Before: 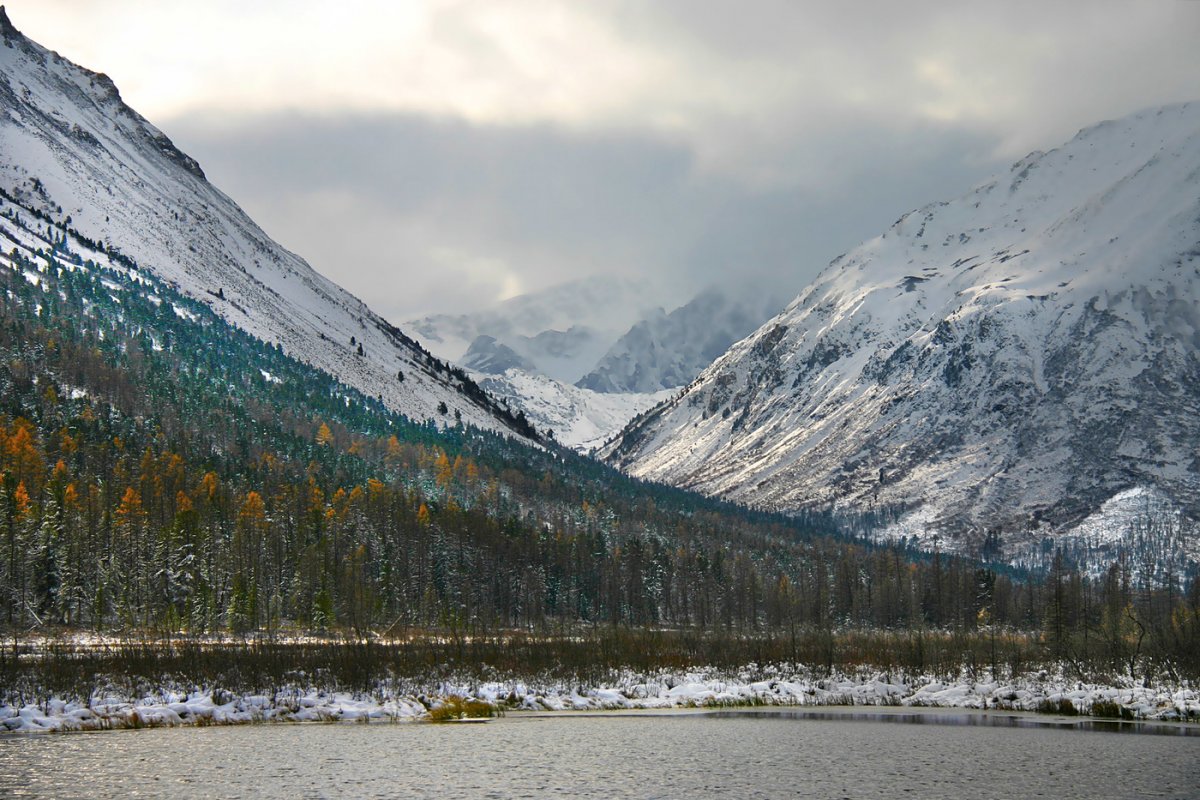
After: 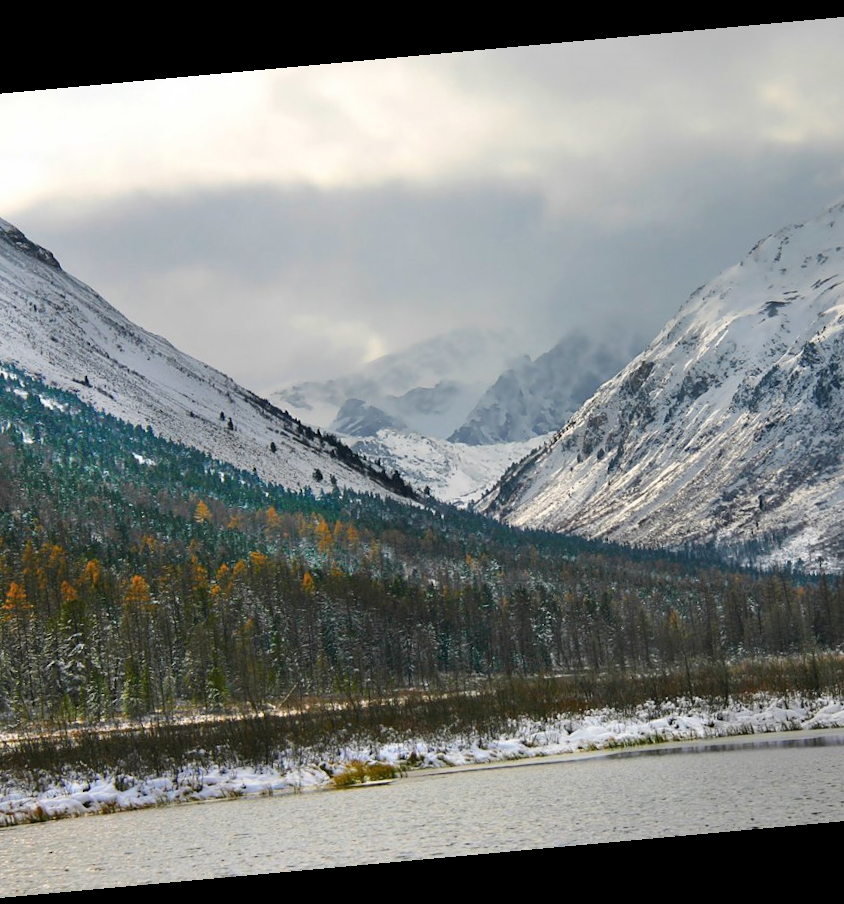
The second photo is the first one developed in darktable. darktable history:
rotate and perspective: rotation -5.2°, automatic cropping off
shadows and highlights: radius 264.75, soften with gaussian
crop and rotate: left 12.648%, right 20.685%
